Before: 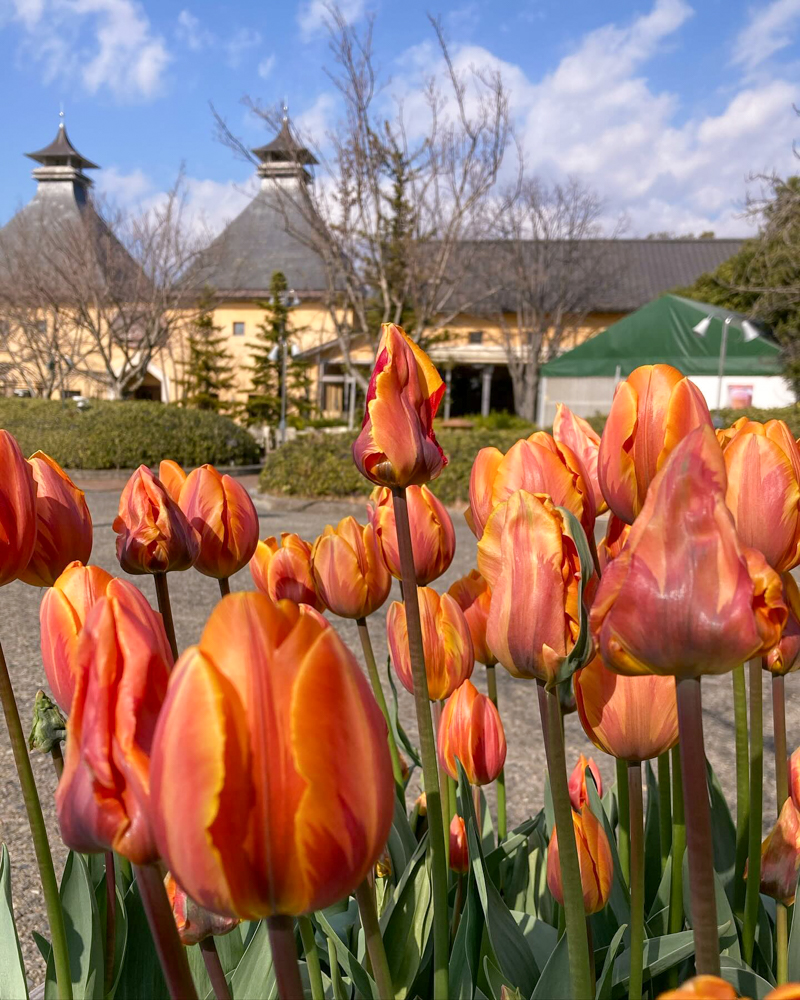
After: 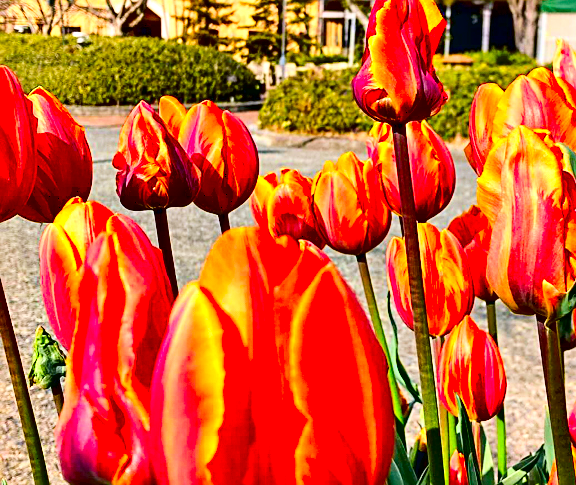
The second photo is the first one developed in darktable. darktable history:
tone curve: curves: ch0 [(0, 0) (0.26, 0.424) (0.417, 0.585) (1, 1)]
contrast brightness saturation: contrast 0.26, brightness 0.02, saturation 0.87
contrast equalizer: octaves 7, y [[0.6 ×6], [0.55 ×6], [0 ×6], [0 ×6], [0 ×6]]
crop: top 36.498%, right 27.964%, bottom 14.995%
sharpen: on, module defaults
